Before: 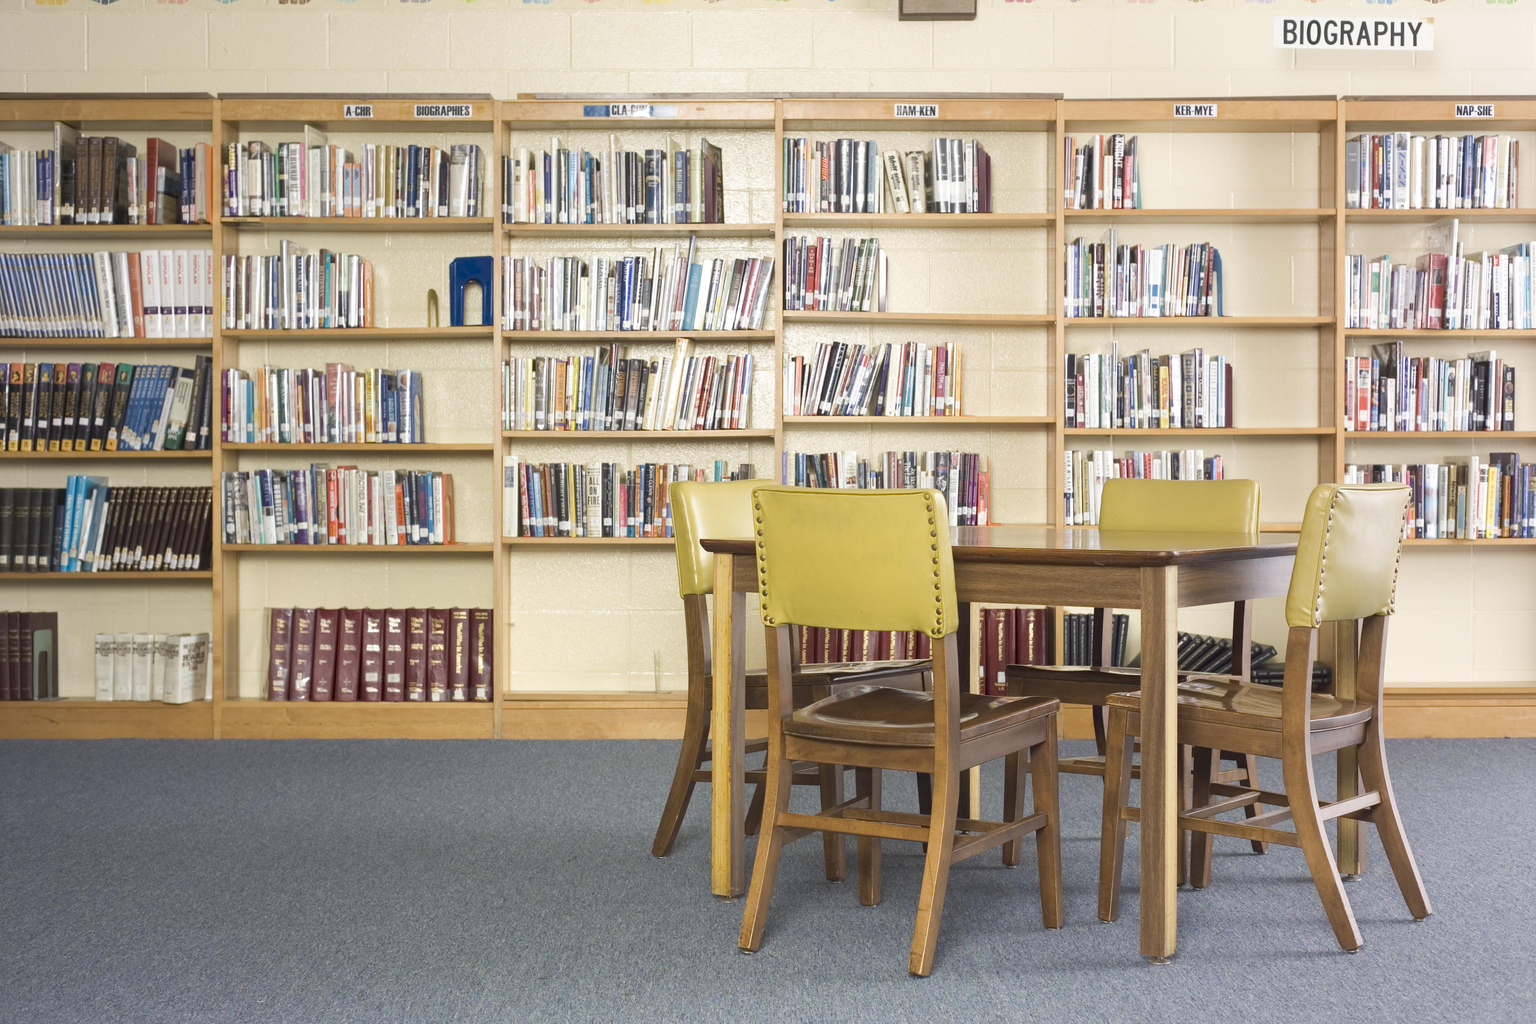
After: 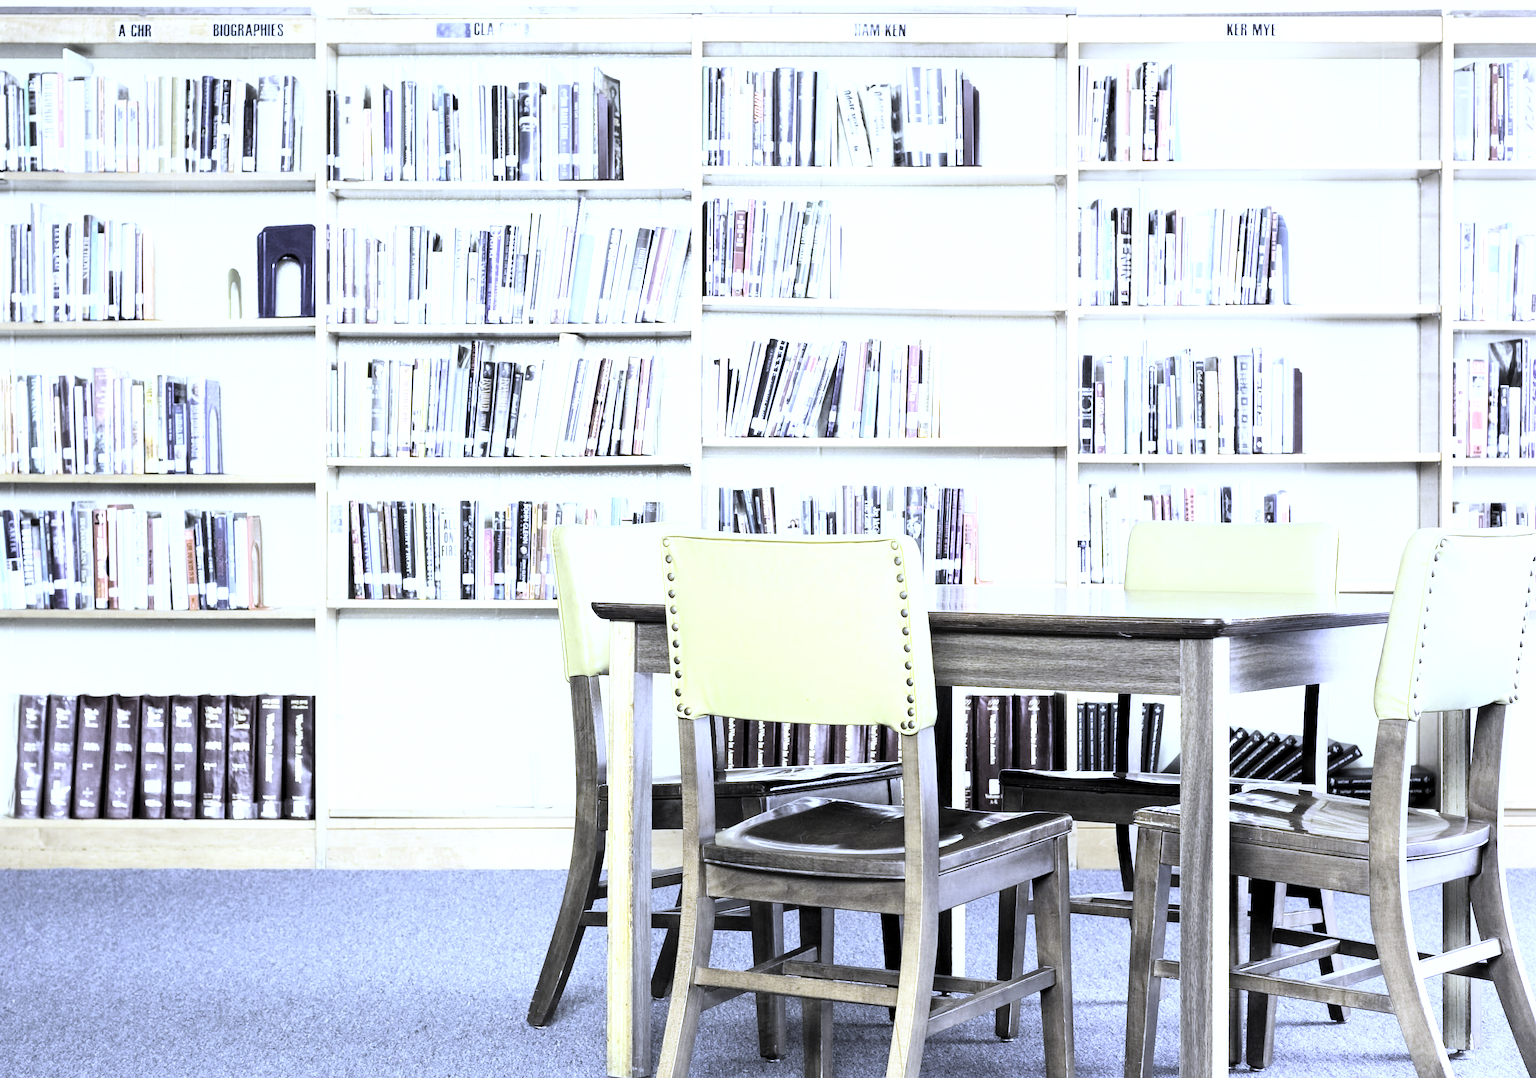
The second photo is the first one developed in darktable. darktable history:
crop: left 16.768%, top 8.653%, right 8.362%, bottom 12.485%
rgb curve: curves: ch0 [(0, 0) (0.21, 0.15) (0.24, 0.21) (0.5, 0.75) (0.75, 0.96) (0.89, 0.99) (1, 1)]; ch1 [(0, 0.02) (0.21, 0.13) (0.25, 0.2) (0.5, 0.67) (0.75, 0.9) (0.89, 0.97) (1, 1)]; ch2 [(0, 0.02) (0.21, 0.13) (0.25, 0.2) (0.5, 0.67) (0.75, 0.9) (0.89, 0.97) (1, 1)], compensate middle gray true
exposure: black level correction -0.001, exposure 0.08 EV, compensate highlight preservation false
levels: levels [0.101, 0.578, 0.953]
white balance: red 0.766, blue 1.537
contrast brightness saturation: brightness 0.18, saturation -0.5
sharpen: amount 0.2
